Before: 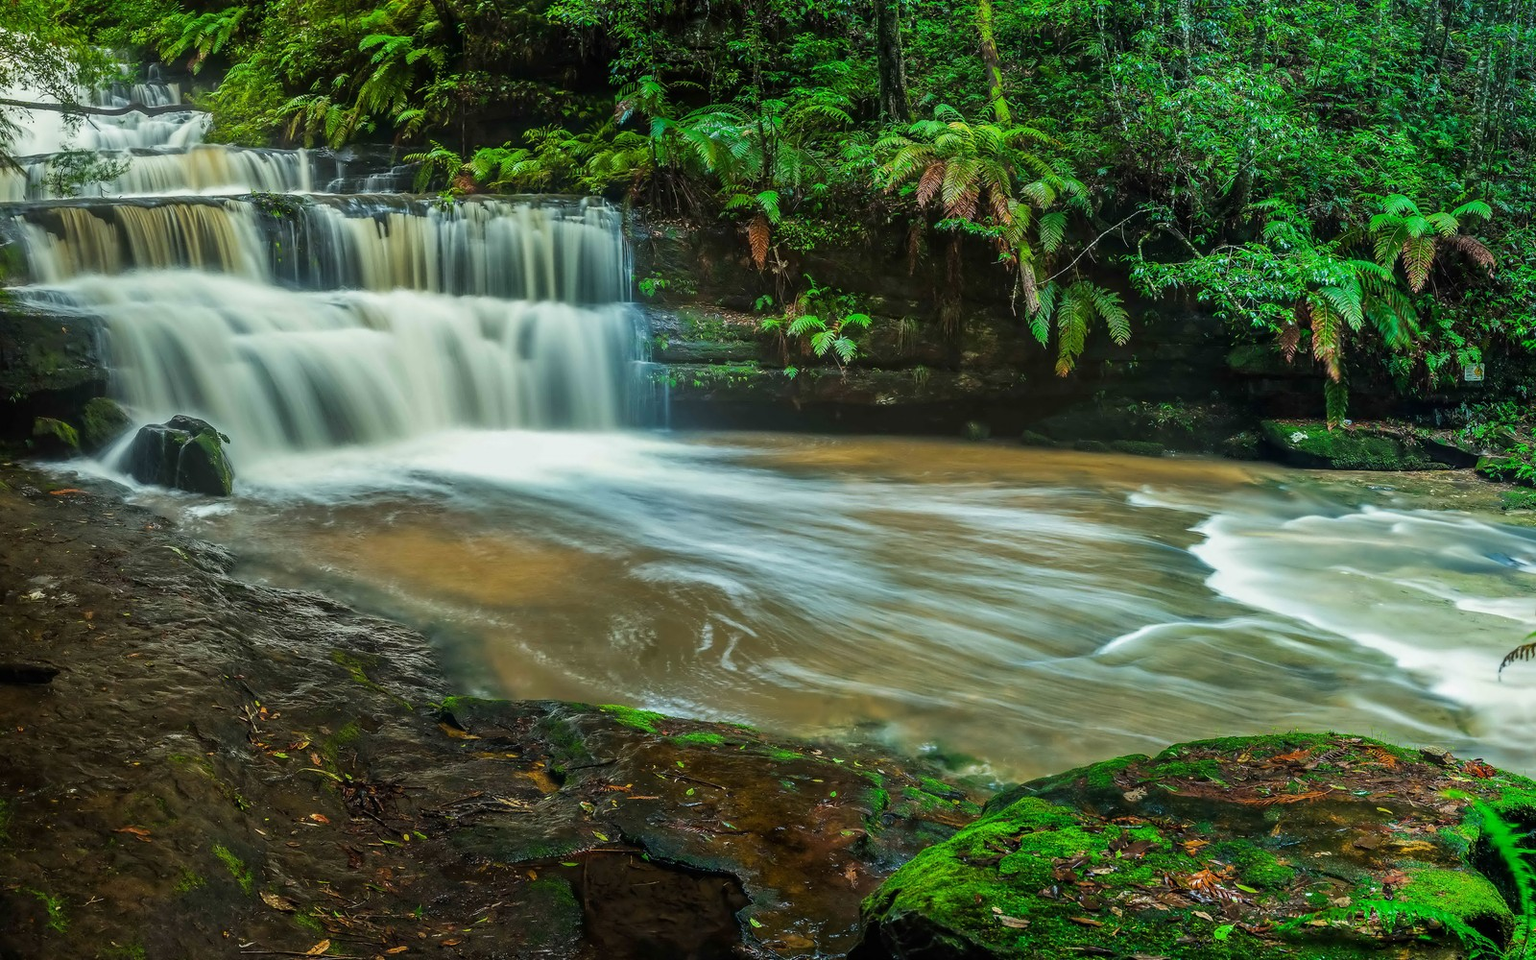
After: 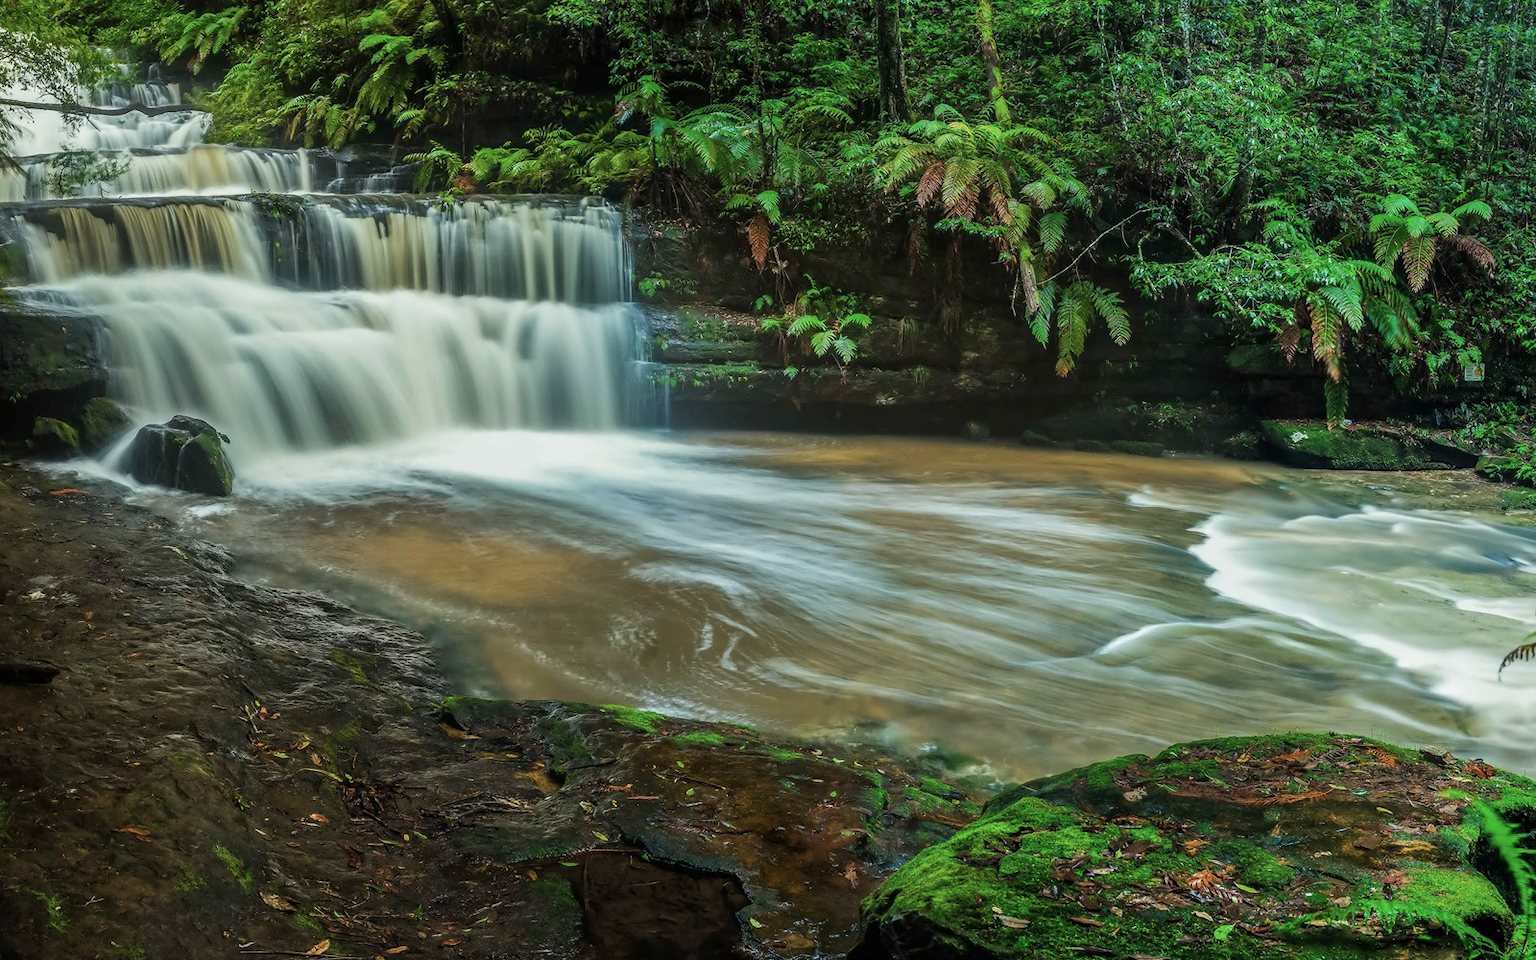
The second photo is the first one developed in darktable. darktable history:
contrast brightness saturation: saturation -0.17
exposure: exposure -0.05 EV
